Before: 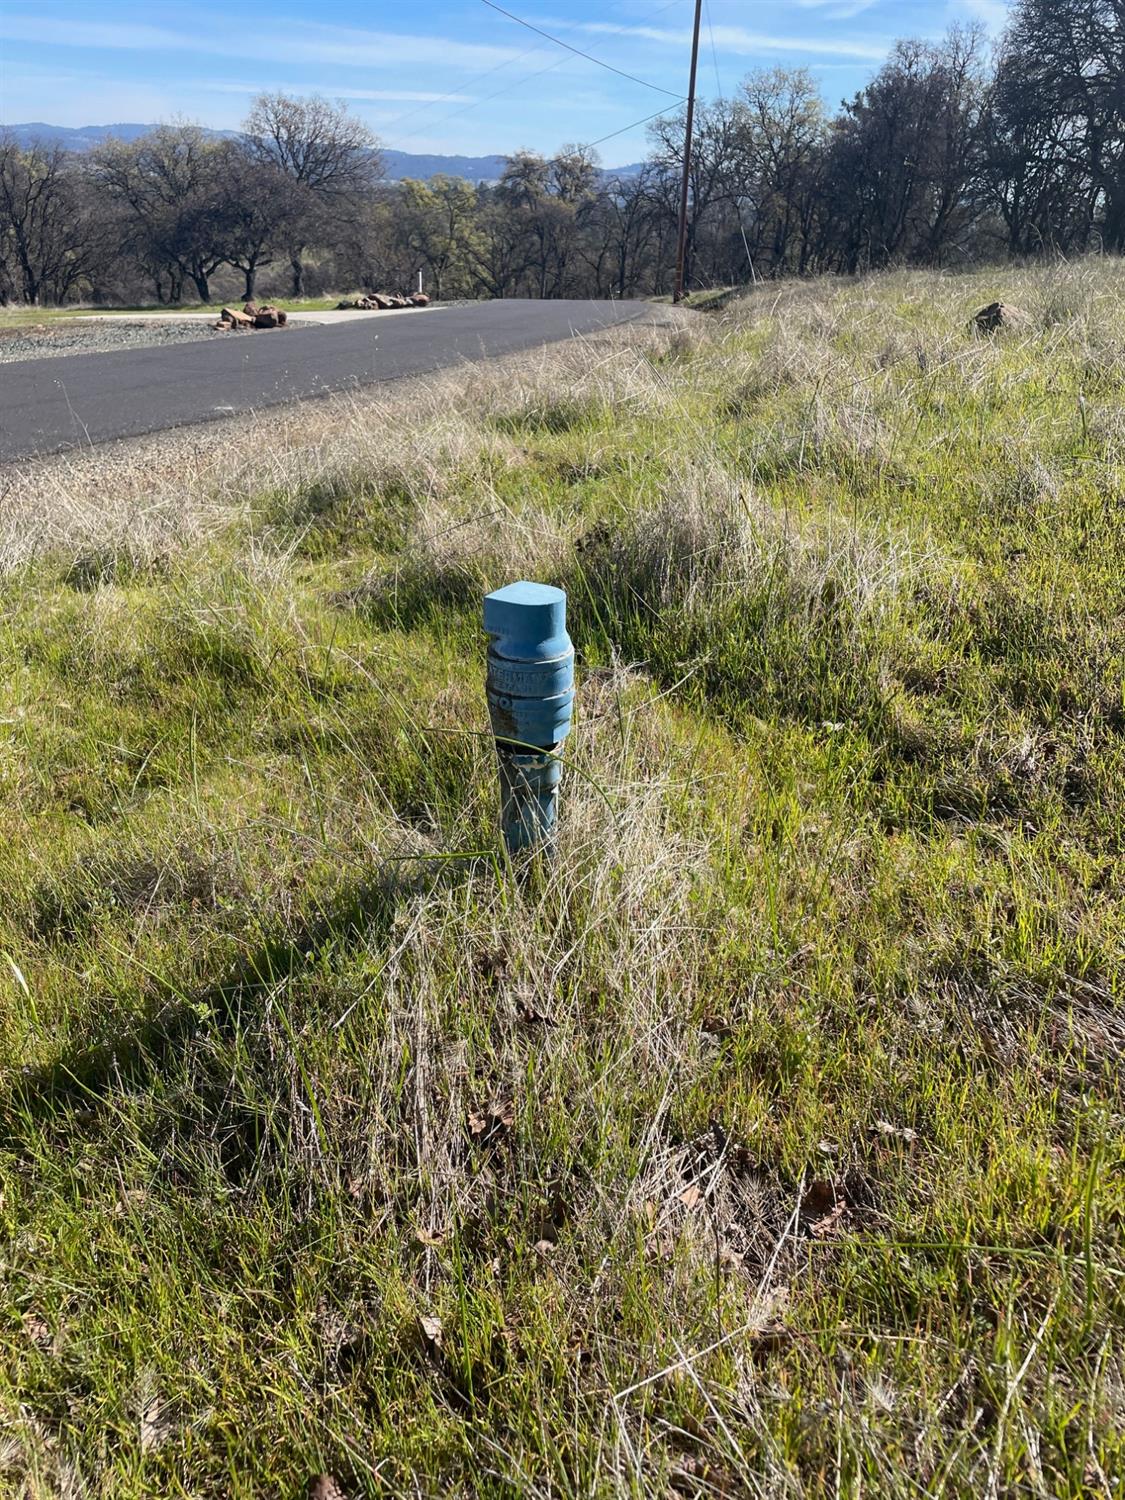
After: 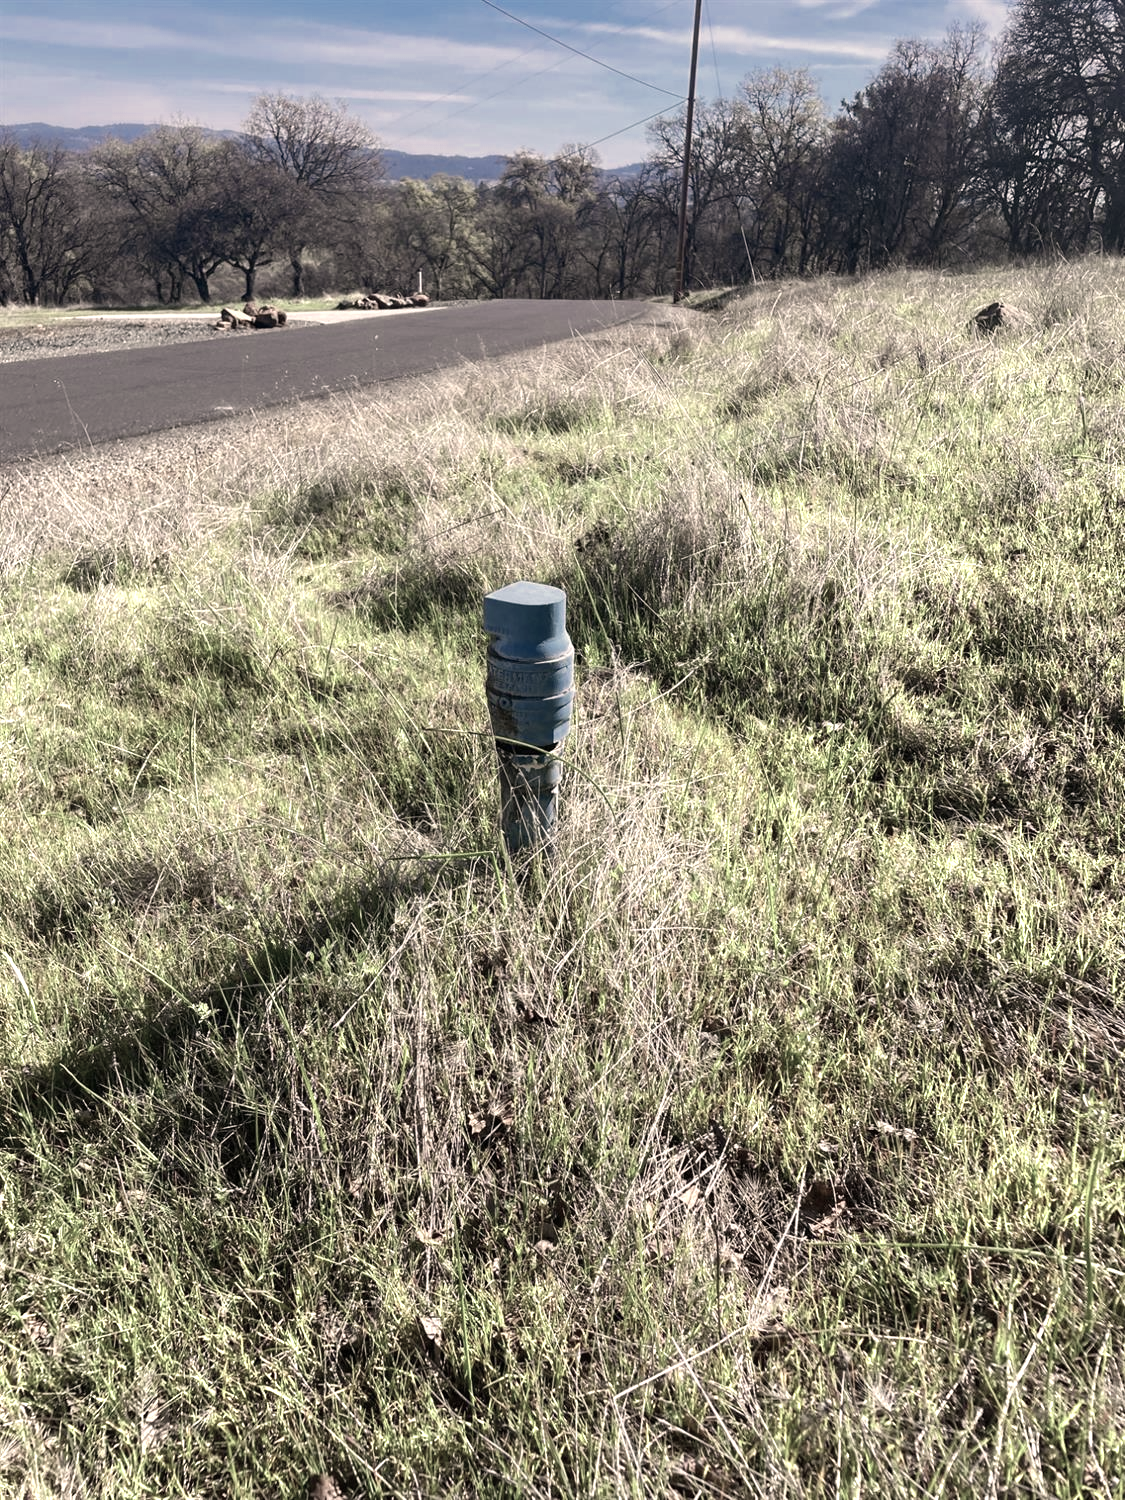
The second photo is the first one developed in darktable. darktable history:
color zones: curves: ch0 [(0.25, 0.667) (0.758, 0.368)]; ch1 [(0.215, 0.245) (0.761, 0.373)]; ch2 [(0.247, 0.554) (0.761, 0.436)]
color correction: highlights a* 11.96, highlights b* 11.58
